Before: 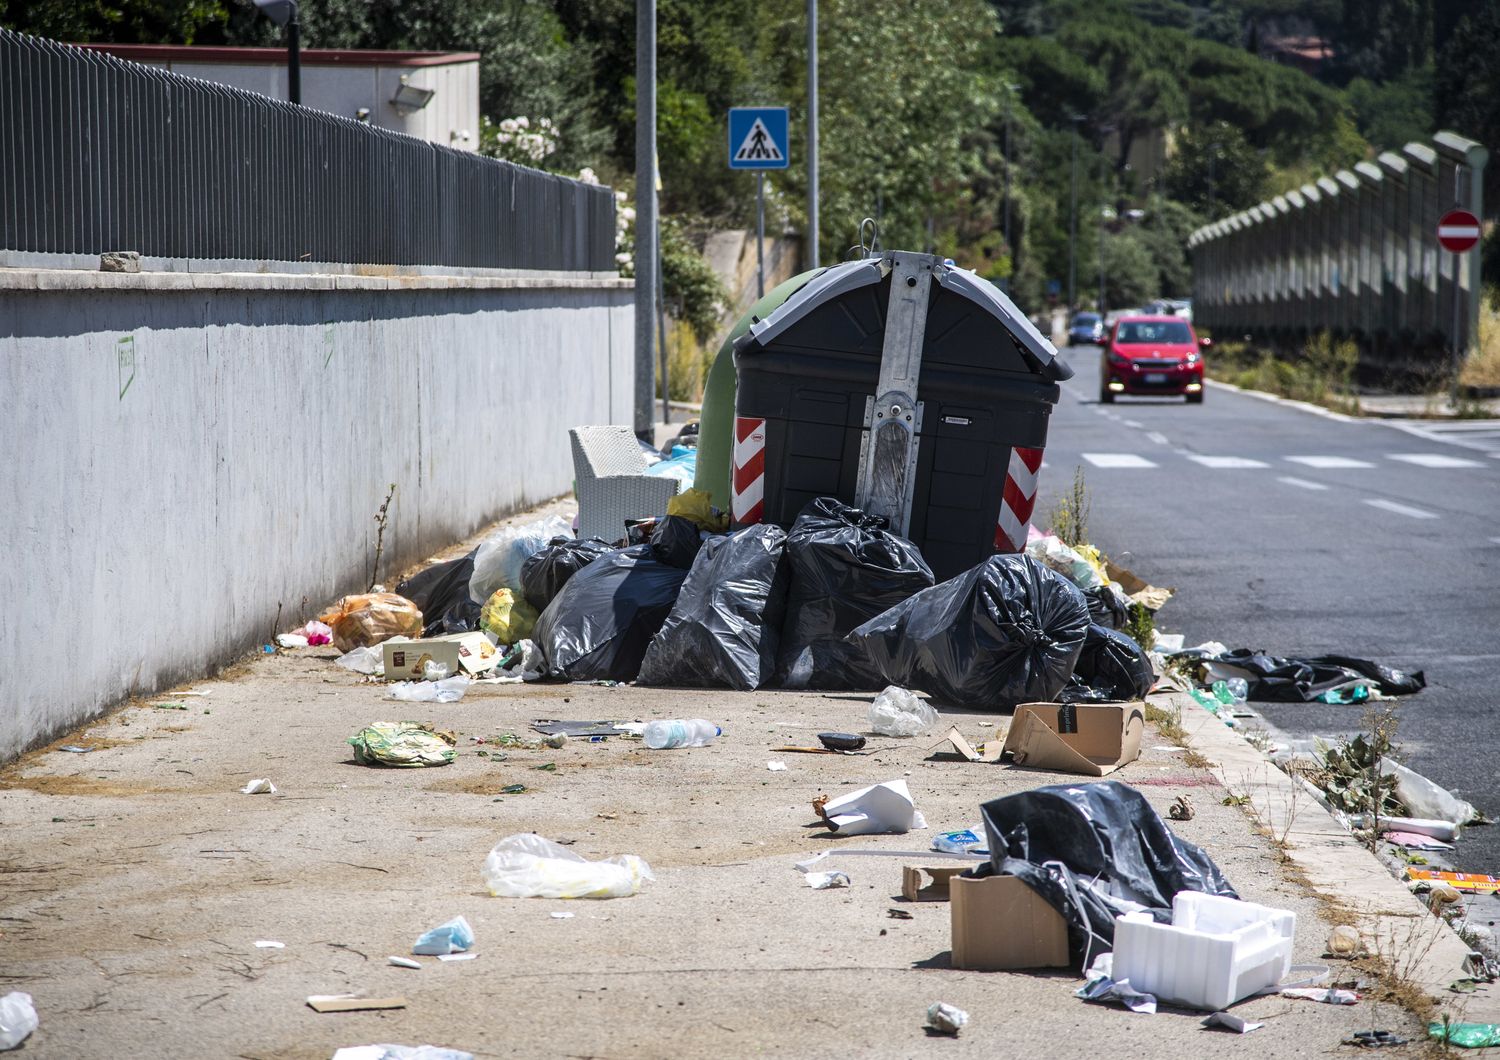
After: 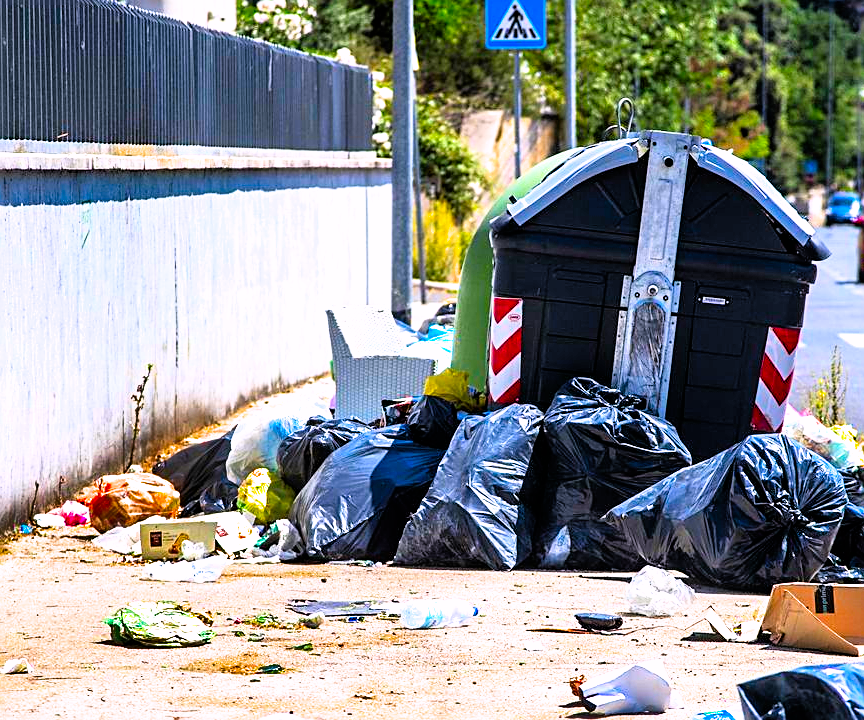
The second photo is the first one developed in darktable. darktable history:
sharpen: on, module defaults
color correction: highlights a* 1.69, highlights b* -1.76, saturation 2.43
filmic rgb: black relative exposure -4.94 EV, white relative exposure 2.84 EV, hardness 3.72, iterations of high-quality reconstruction 0
crop: left 16.256%, top 11.369%, right 26.136%, bottom 20.66%
shadows and highlights: soften with gaussian
exposure: black level correction 0.001, exposure 1.033 EV, compensate highlight preservation false
